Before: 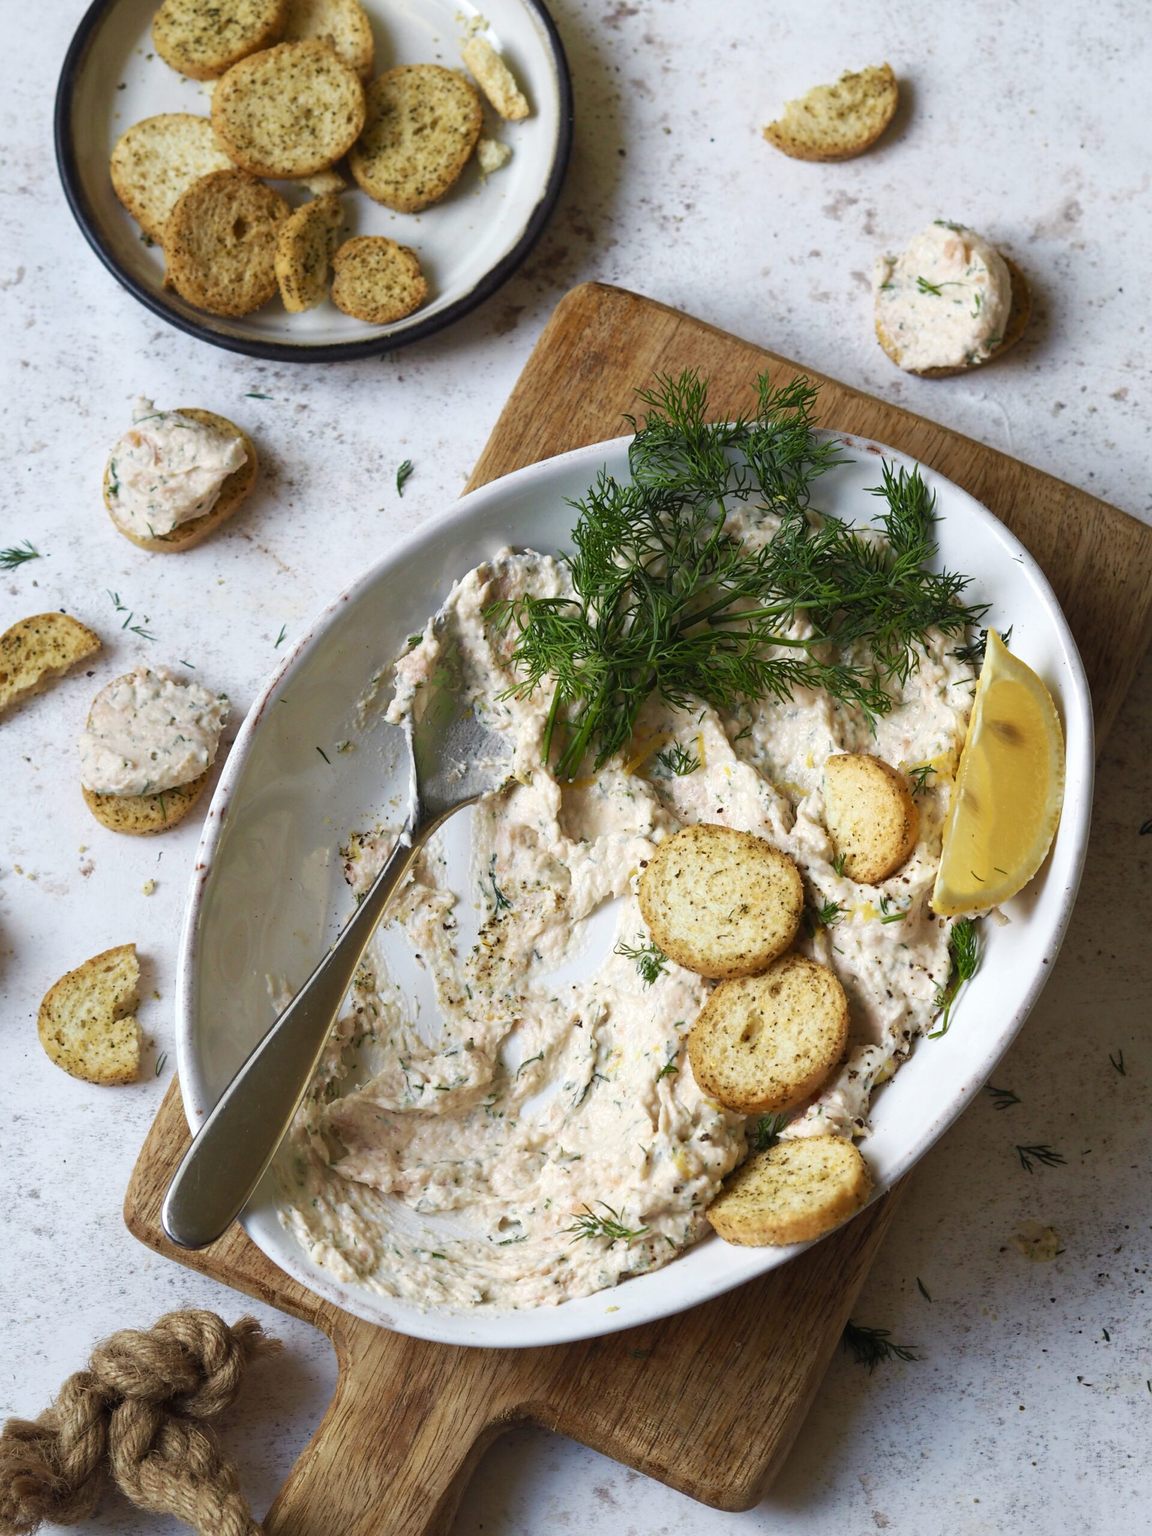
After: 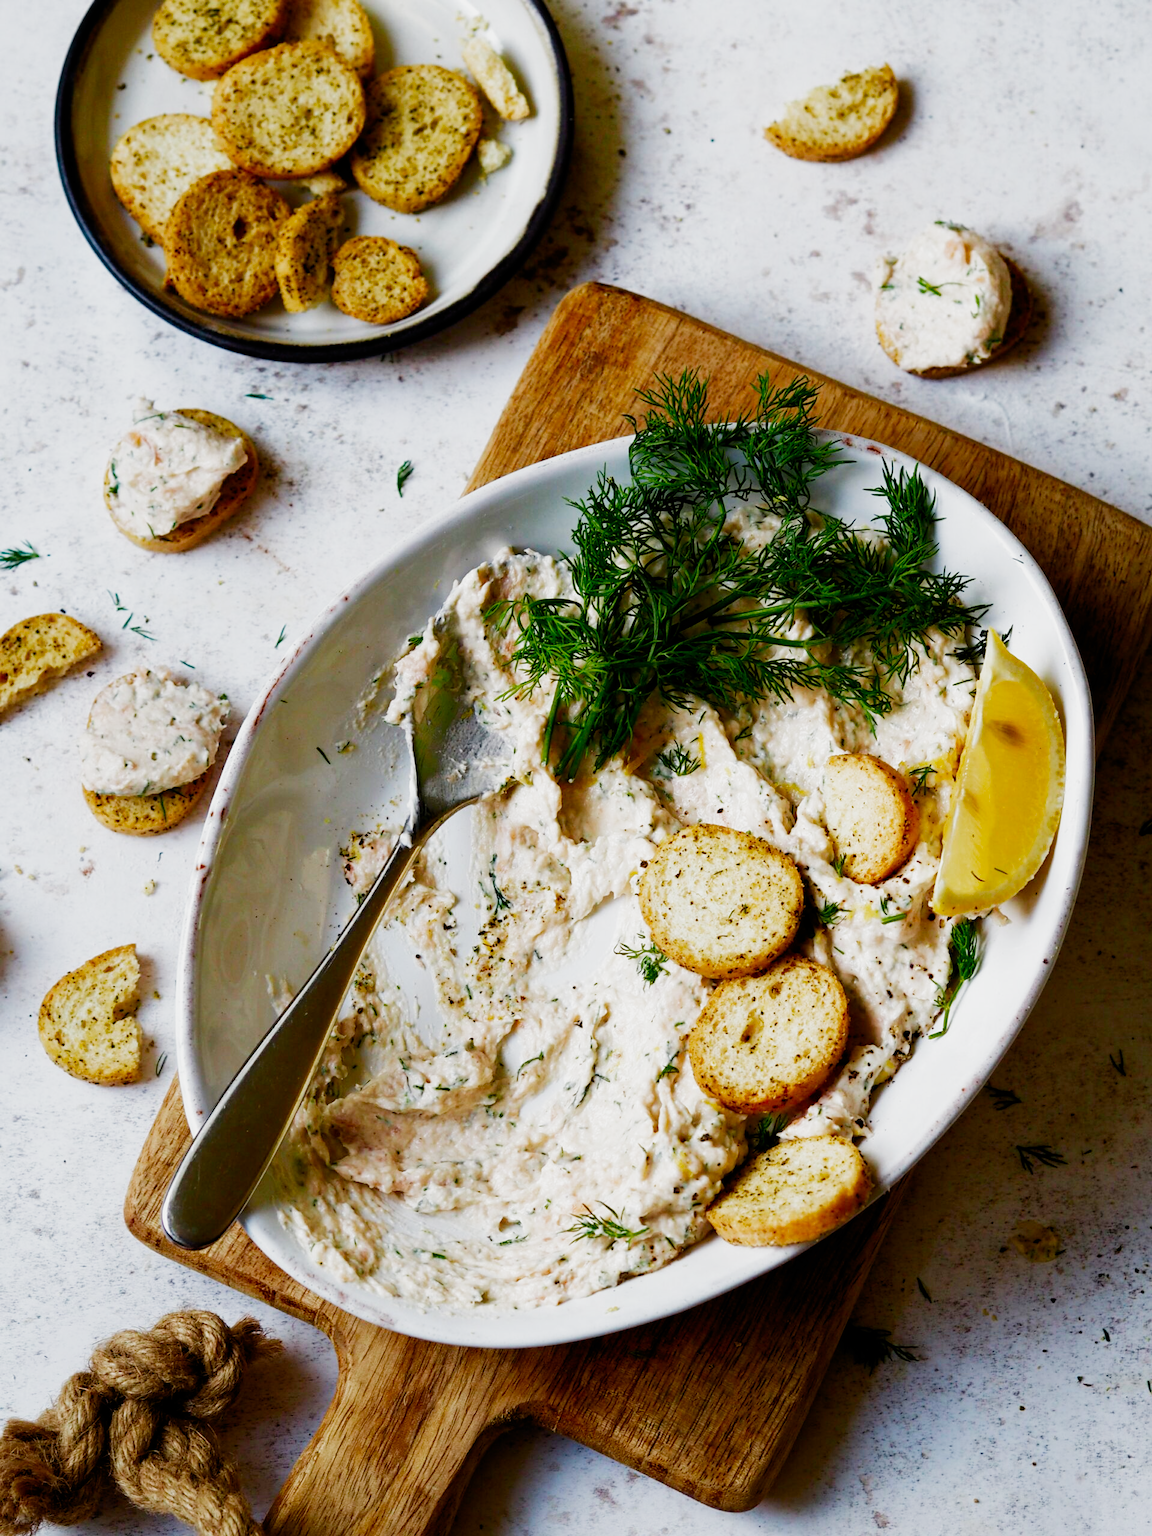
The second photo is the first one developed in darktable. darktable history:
contrast brightness saturation: contrast 0.161, saturation 0.326
filmic rgb: black relative exposure -4.91 EV, white relative exposure 2.84 EV, hardness 3.69, add noise in highlights 0.002, preserve chrominance no, color science v3 (2019), use custom middle-gray values true, contrast in highlights soft
